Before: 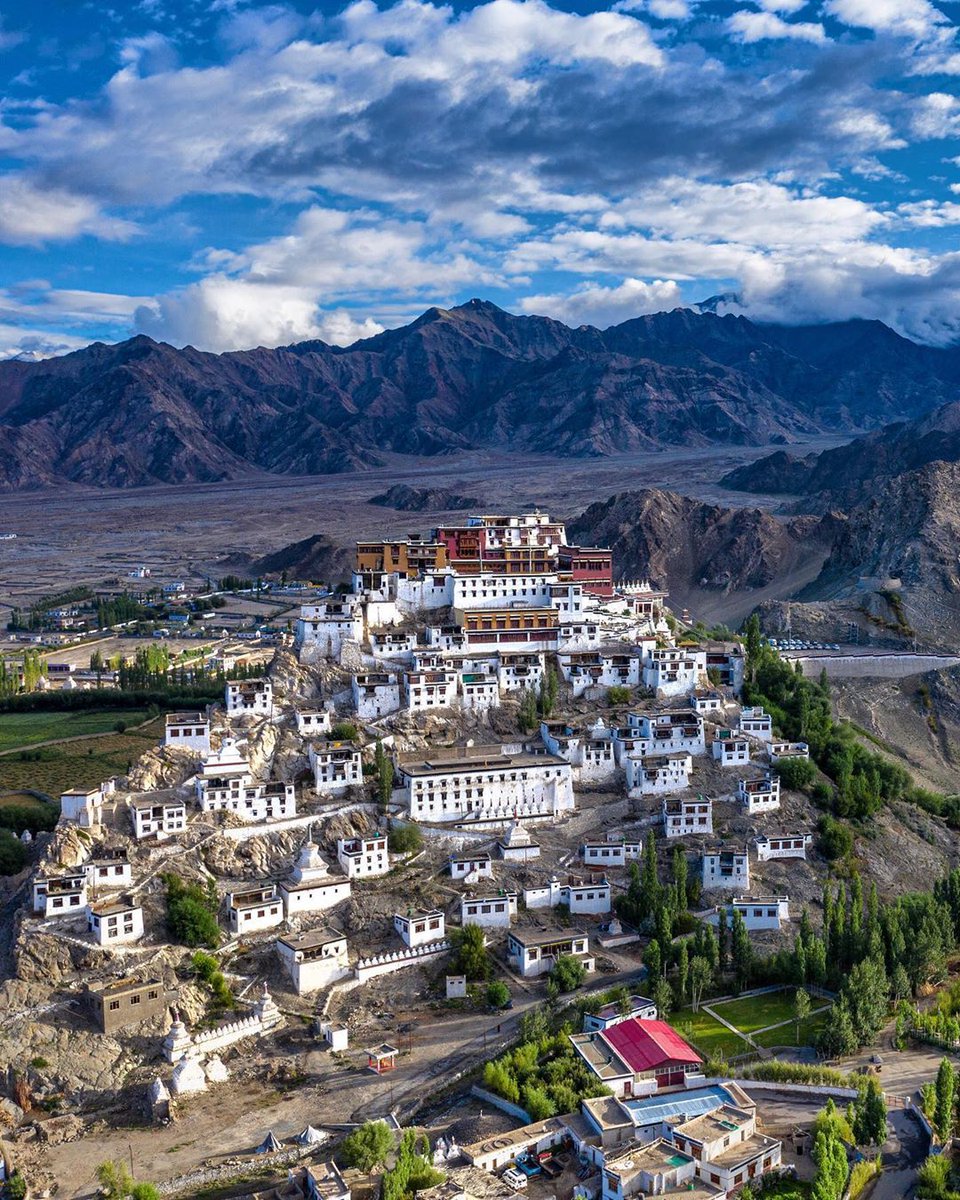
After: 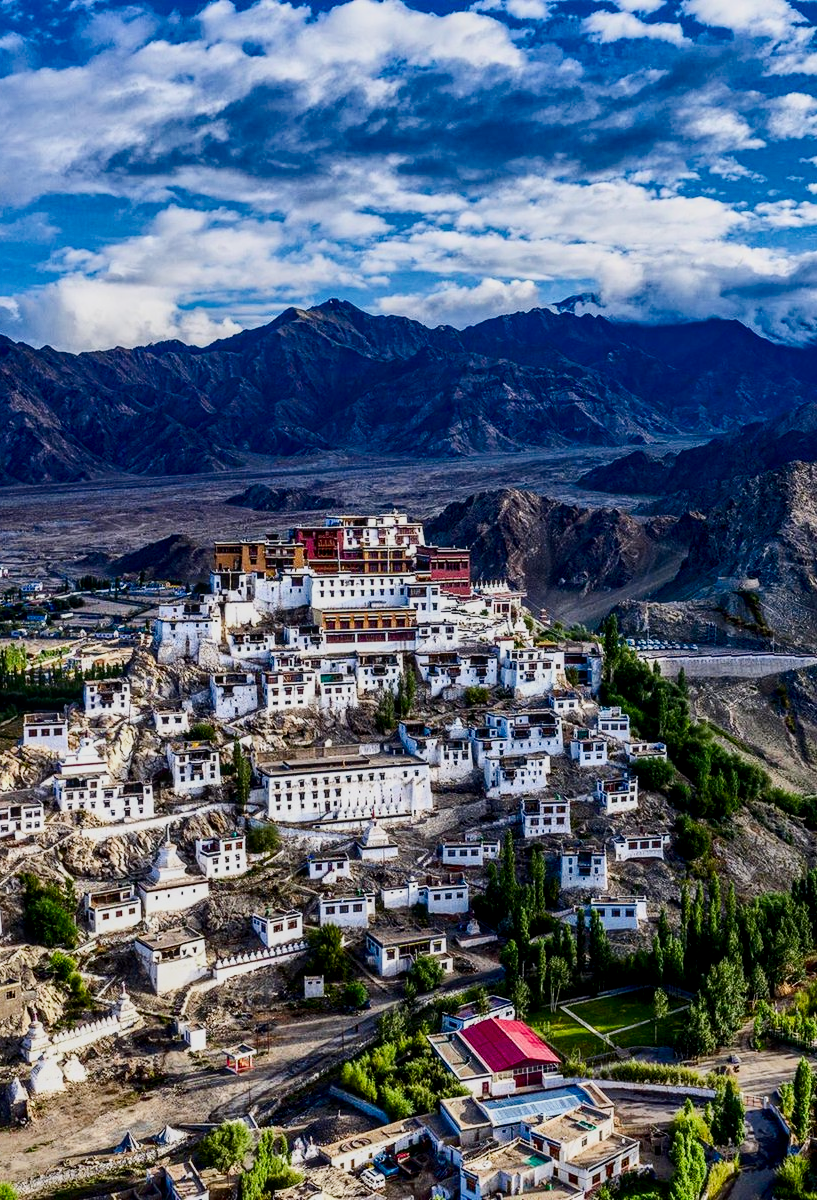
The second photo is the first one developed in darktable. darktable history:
crop and rotate: left 14.806%
tone equalizer: edges refinement/feathering 500, mask exposure compensation -1.57 EV, preserve details no
contrast brightness saturation: contrast 0.312, brightness -0.07, saturation 0.168
local contrast: on, module defaults
filmic rgb: black relative exposure -7.13 EV, white relative exposure 5.36 EV, hardness 3.02
levels: black 0.061%, levels [0, 0.478, 1]
